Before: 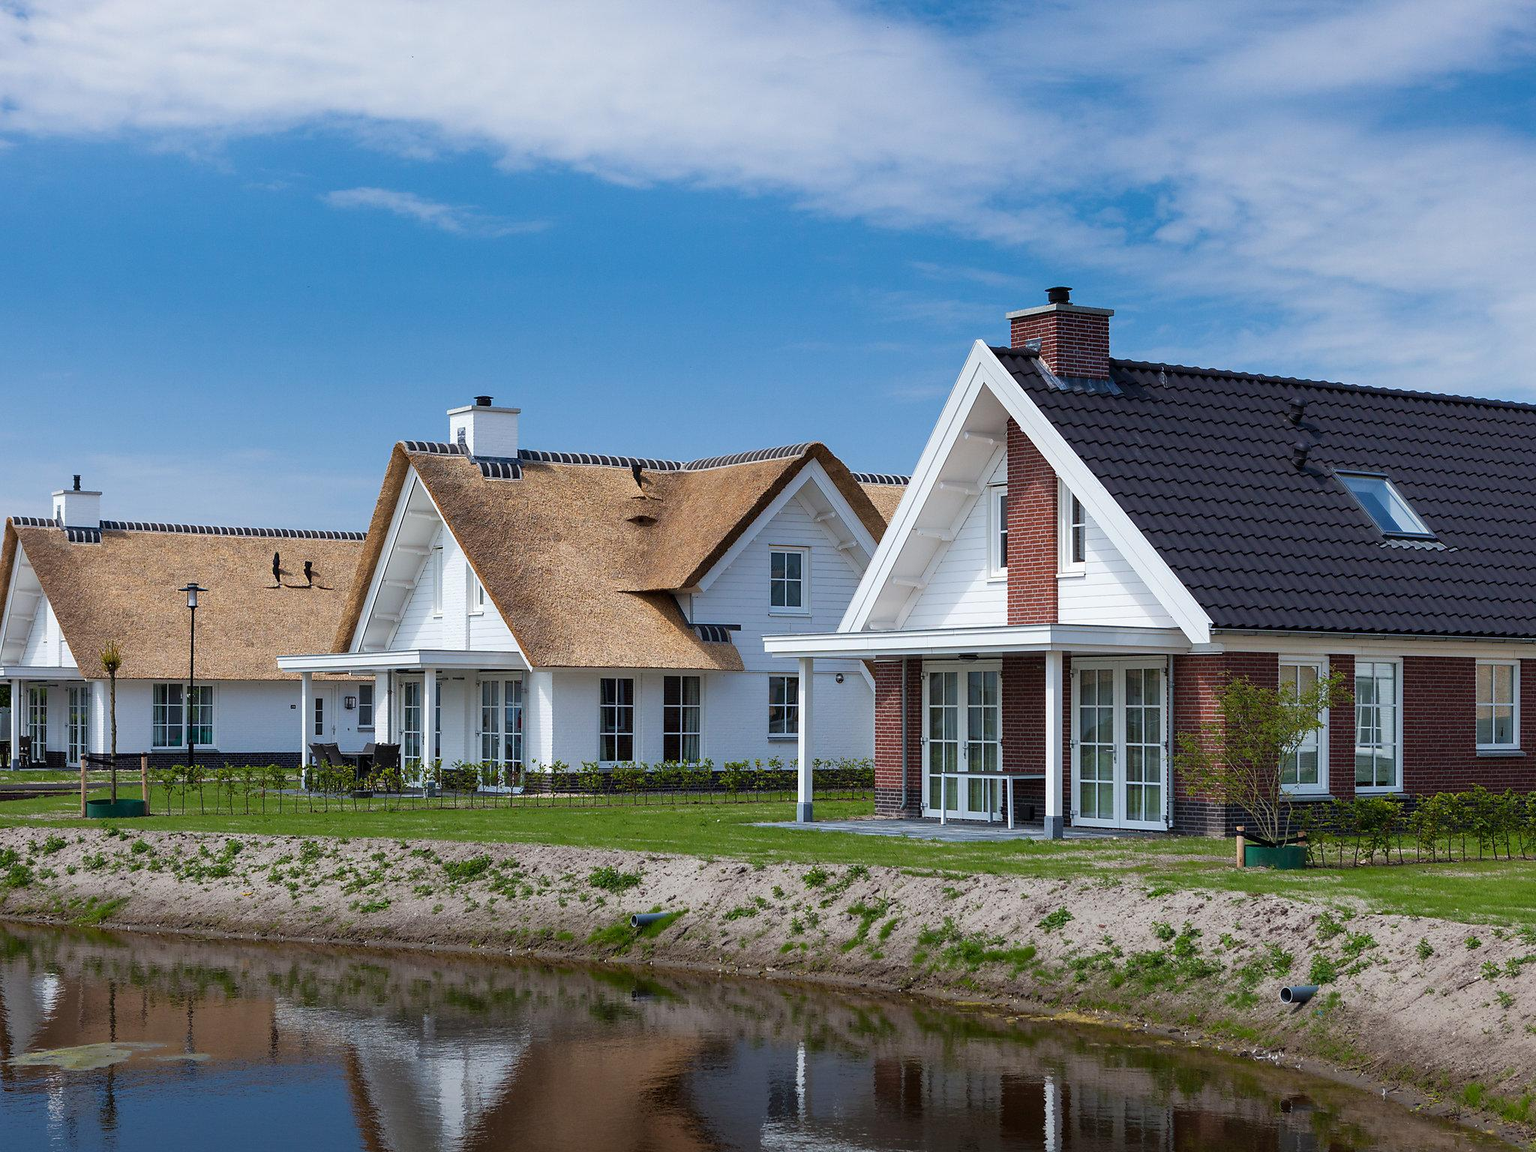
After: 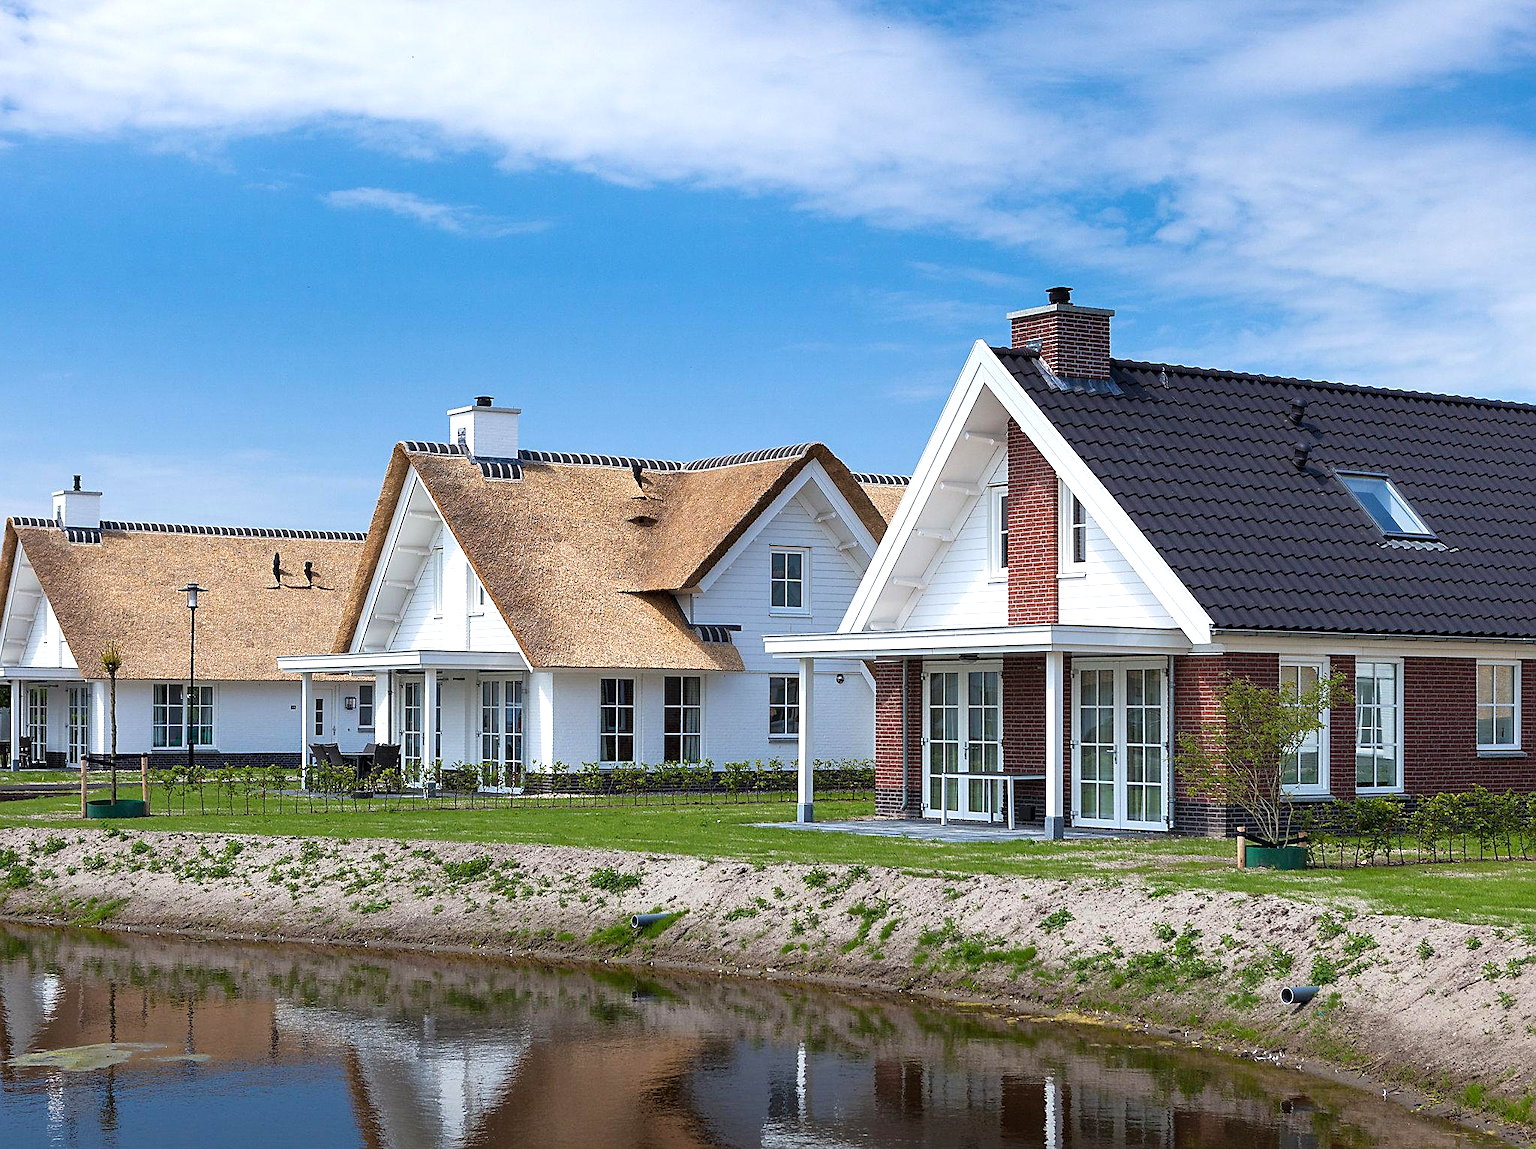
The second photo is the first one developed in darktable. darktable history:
crop: top 0.056%, bottom 0.163%
exposure: black level correction 0, exposure 0.499 EV, compensate exposure bias true, compensate highlight preservation false
tone equalizer: on, module defaults
sharpen: on, module defaults
